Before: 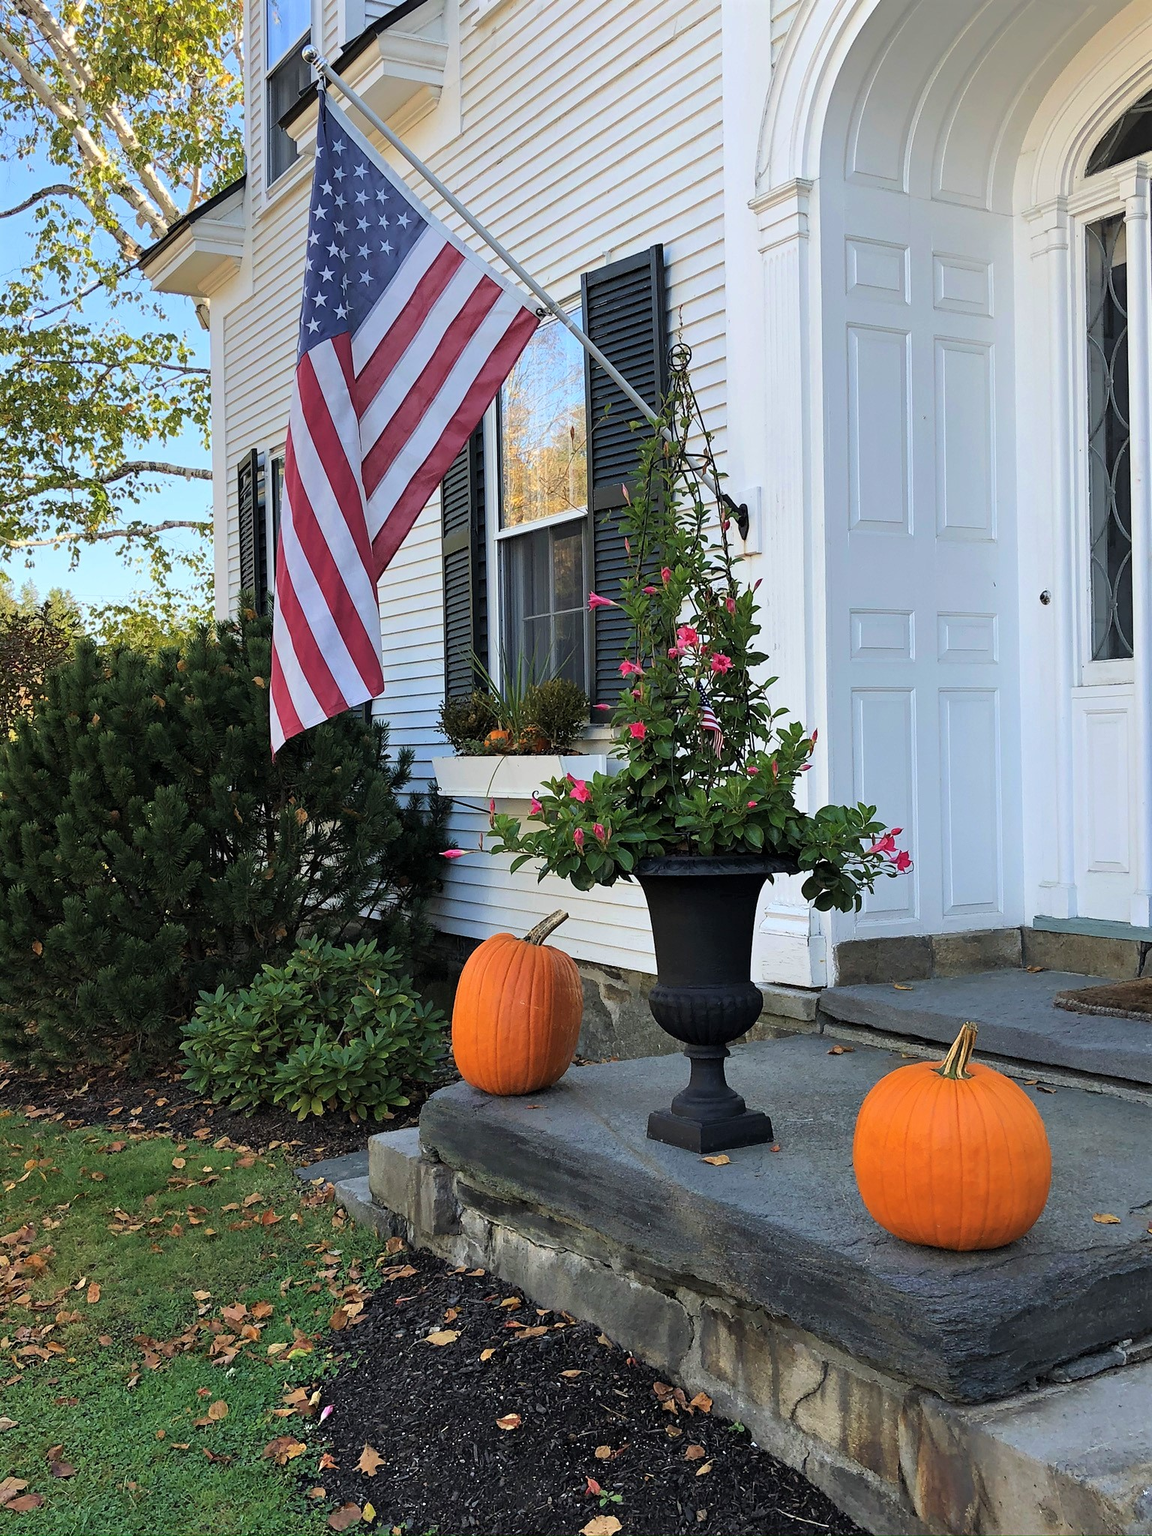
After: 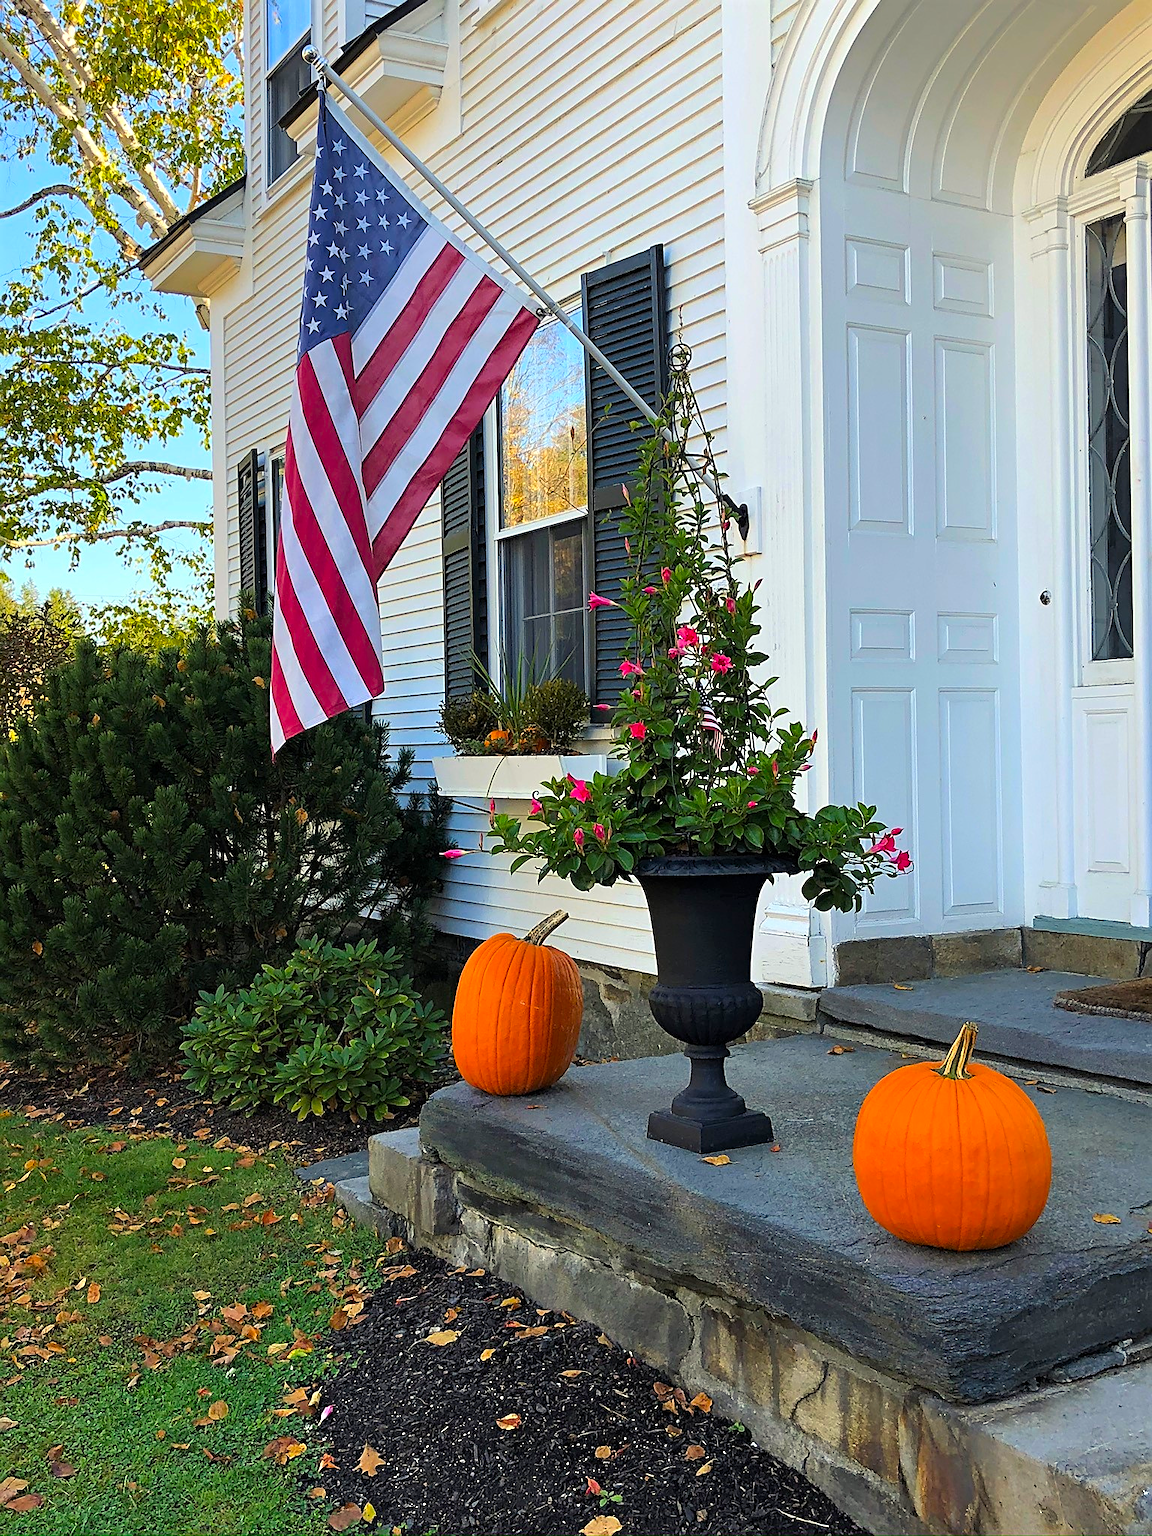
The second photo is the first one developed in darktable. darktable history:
contrast brightness saturation: saturation 0.1
sharpen: on, module defaults
color correction: highlights b* -0.055, saturation 1.06
color balance rgb: highlights gain › luminance 7.12%, highlights gain › chroma 1.952%, highlights gain › hue 87.05°, perceptual saturation grading › global saturation 25.542%
